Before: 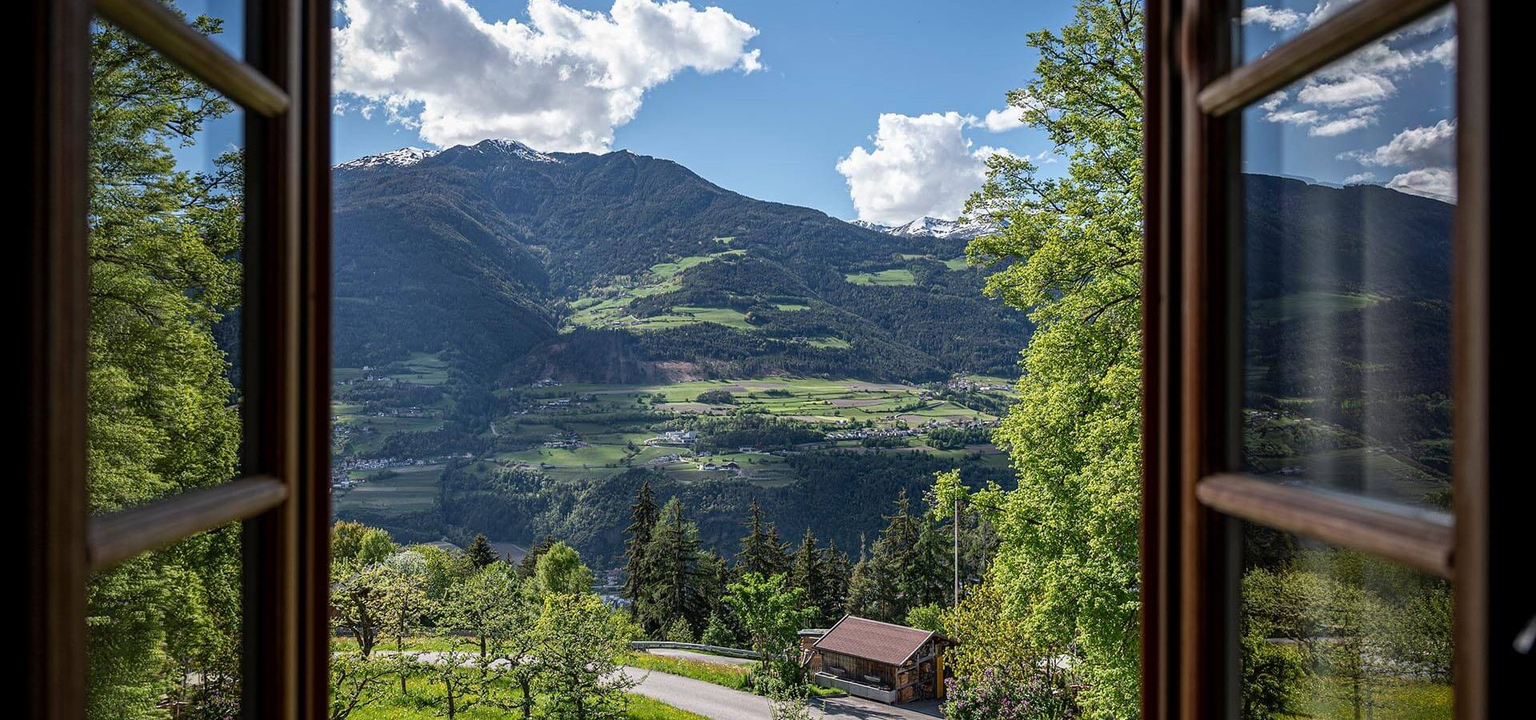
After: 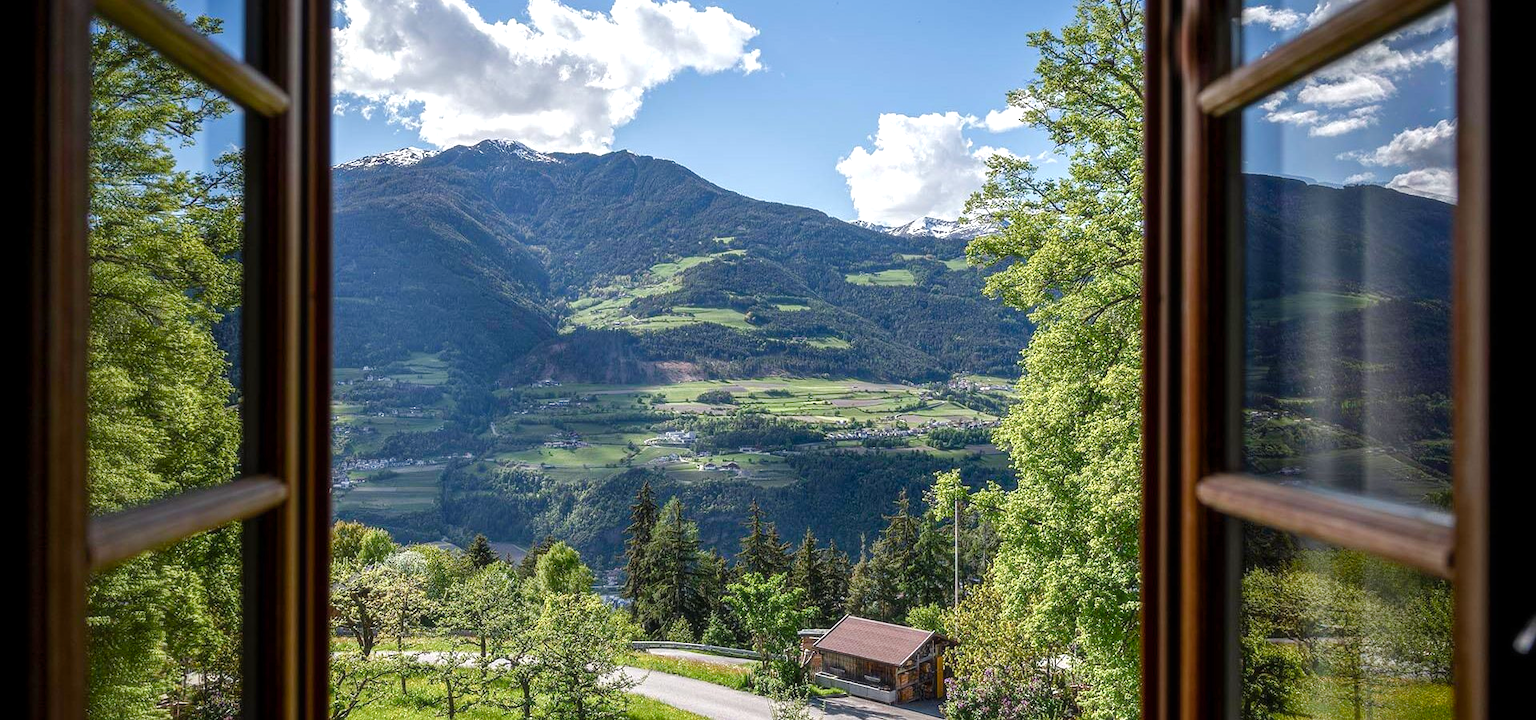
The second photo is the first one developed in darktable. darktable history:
soften: size 10%, saturation 50%, brightness 0.2 EV, mix 10%
color balance rgb: perceptual saturation grading › global saturation 20%, perceptual saturation grading › highlights -50%, perceptual saturation grading › shadows 30%, perceptual brilliance grading › global brilliance 10%, perceptual brilliance grading › shadows 15%
